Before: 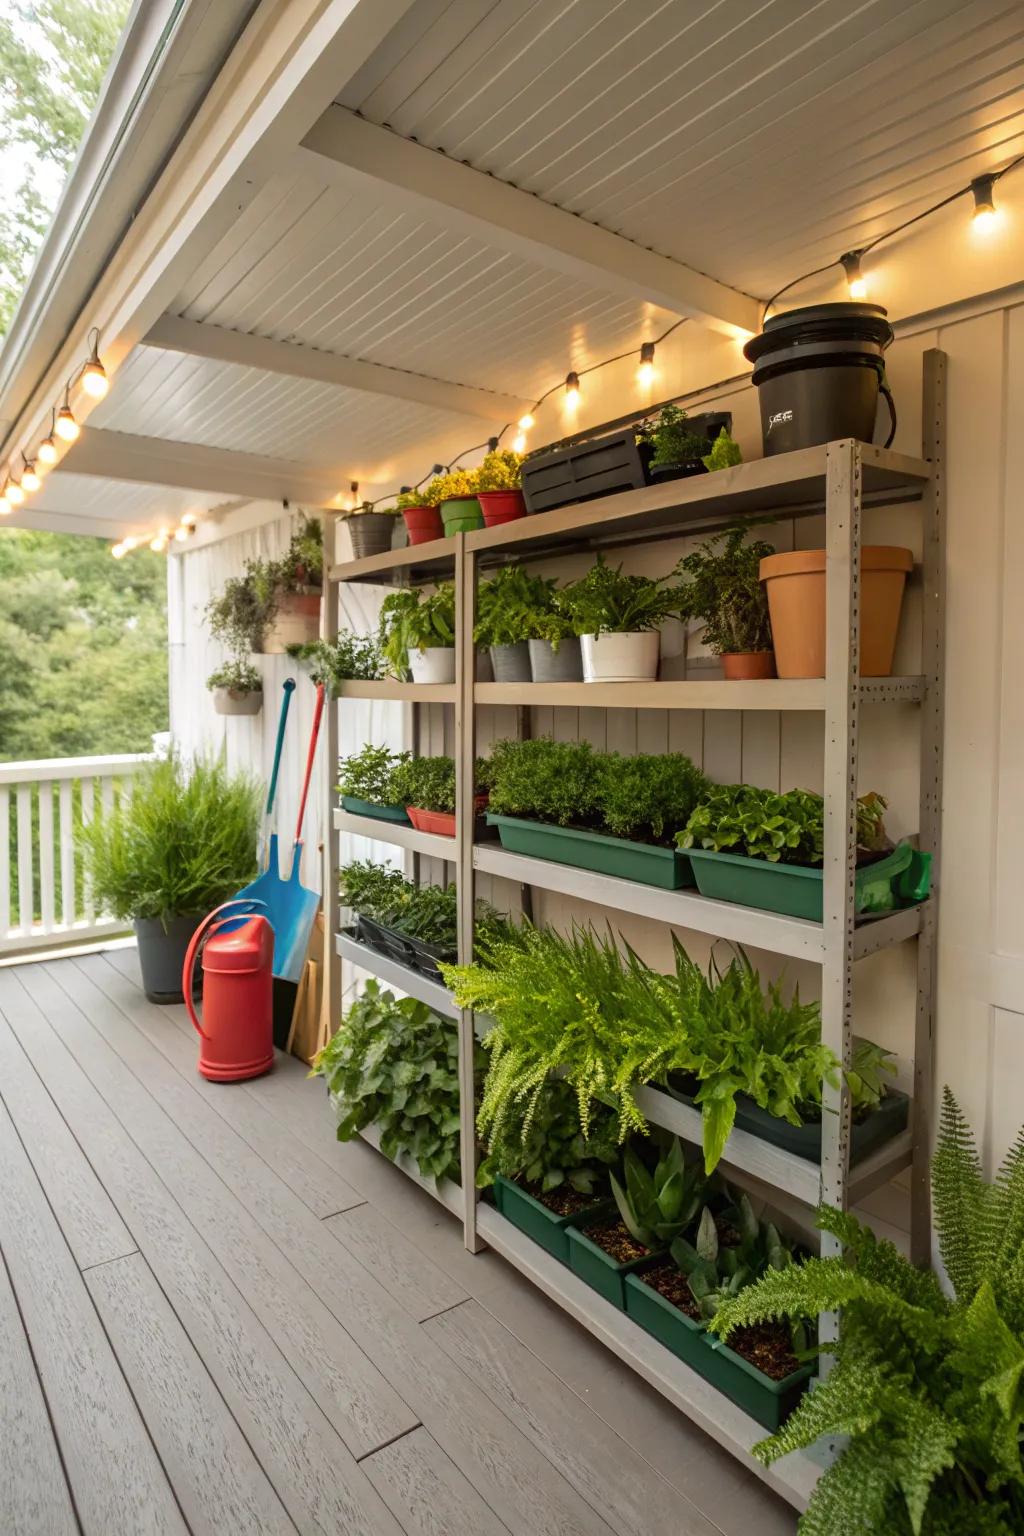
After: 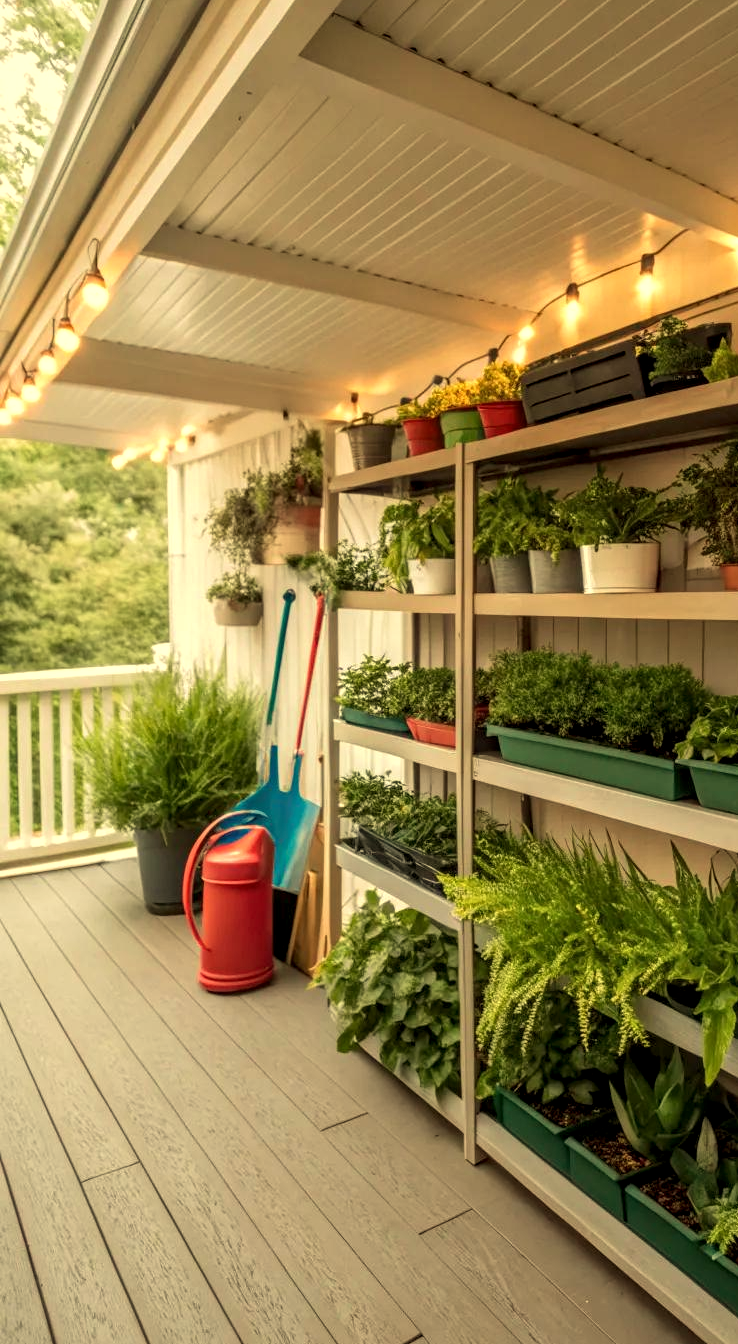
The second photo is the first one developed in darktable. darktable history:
crop: top 5.803%, right 27.864%, bottom 5.804%
white balance: red 1.08, blue 0.791
velvia: strength 15%
local contrast: detail 130%
